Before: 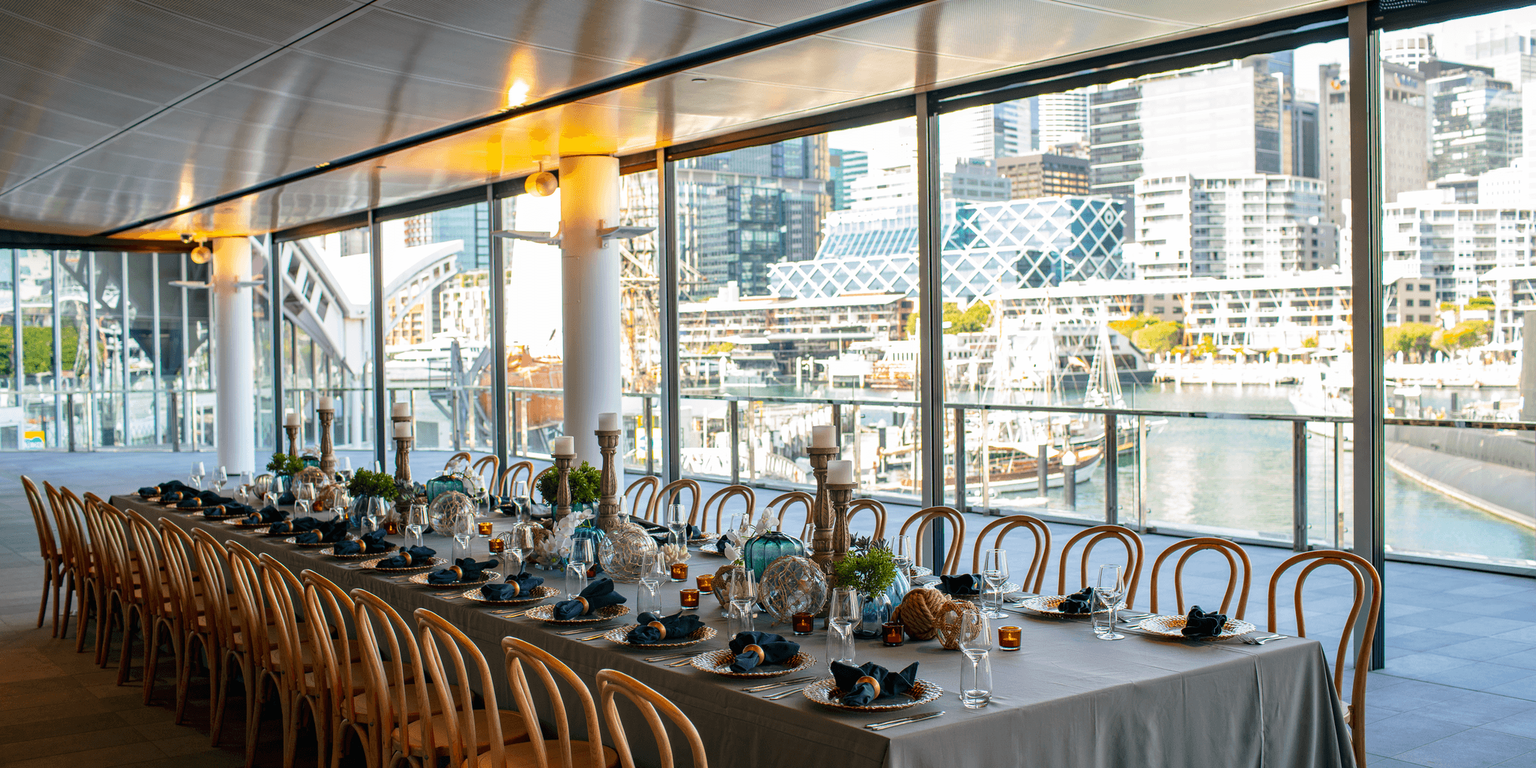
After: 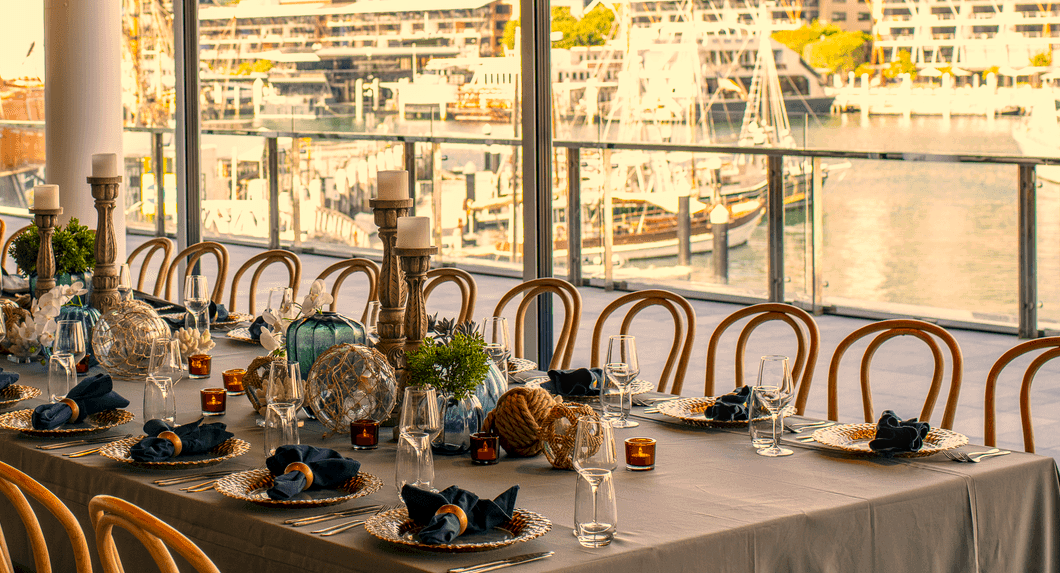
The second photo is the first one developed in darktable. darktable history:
crop: left 34.479%, top 38.822%, right 13.718%, bottom 5.172%
color correction: highlights a* 15, highlights b* 31.55
local contrast: on, module defaults
